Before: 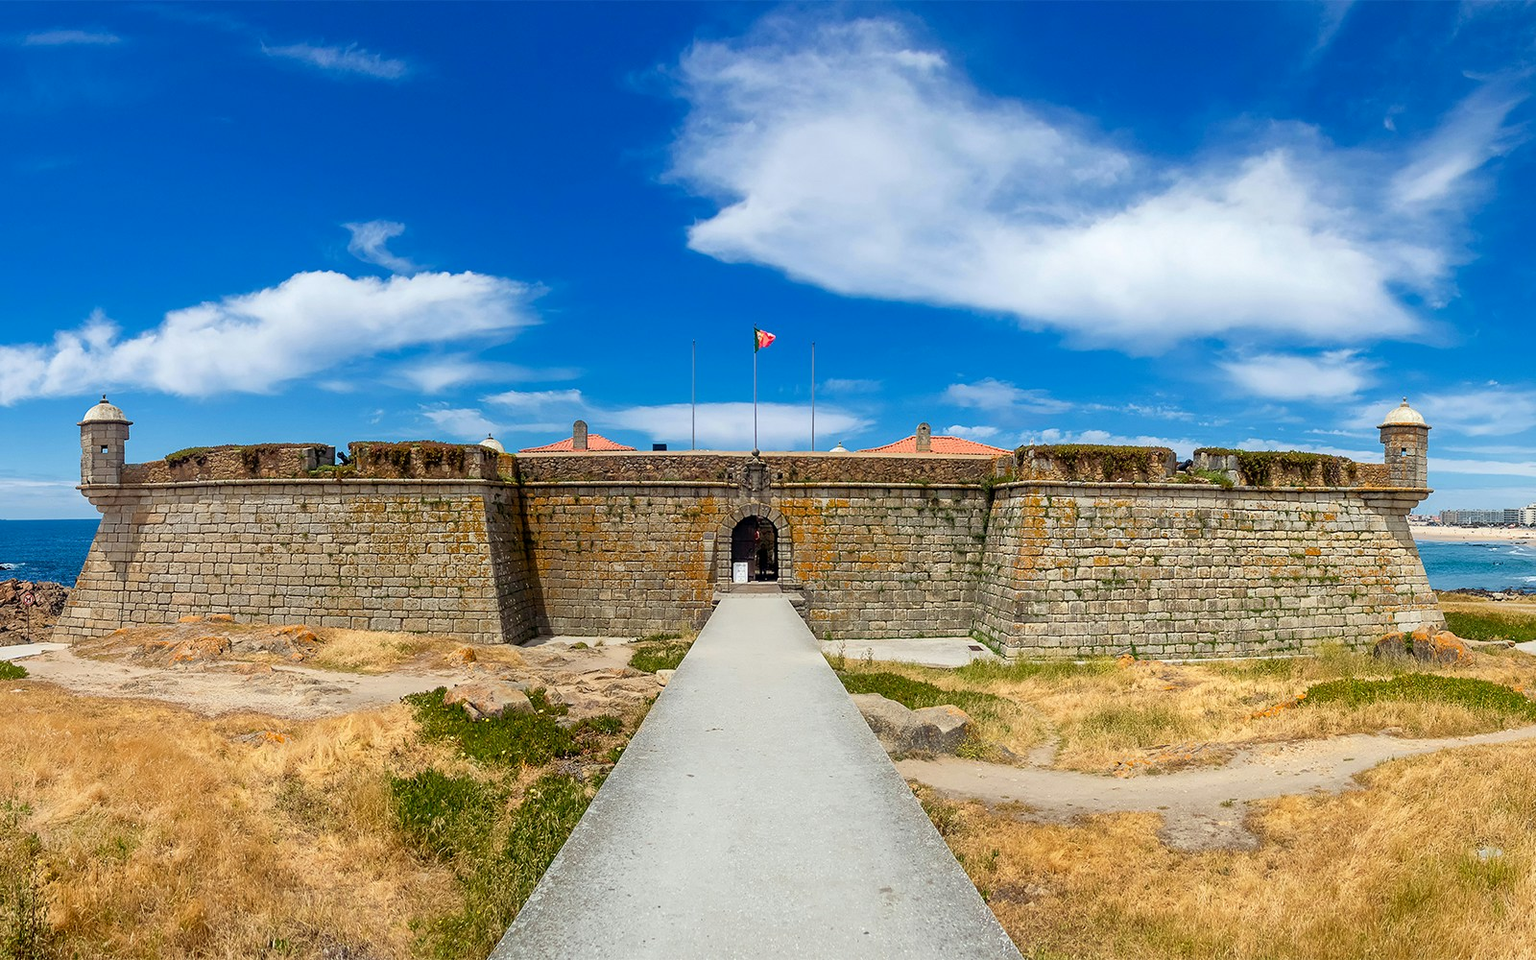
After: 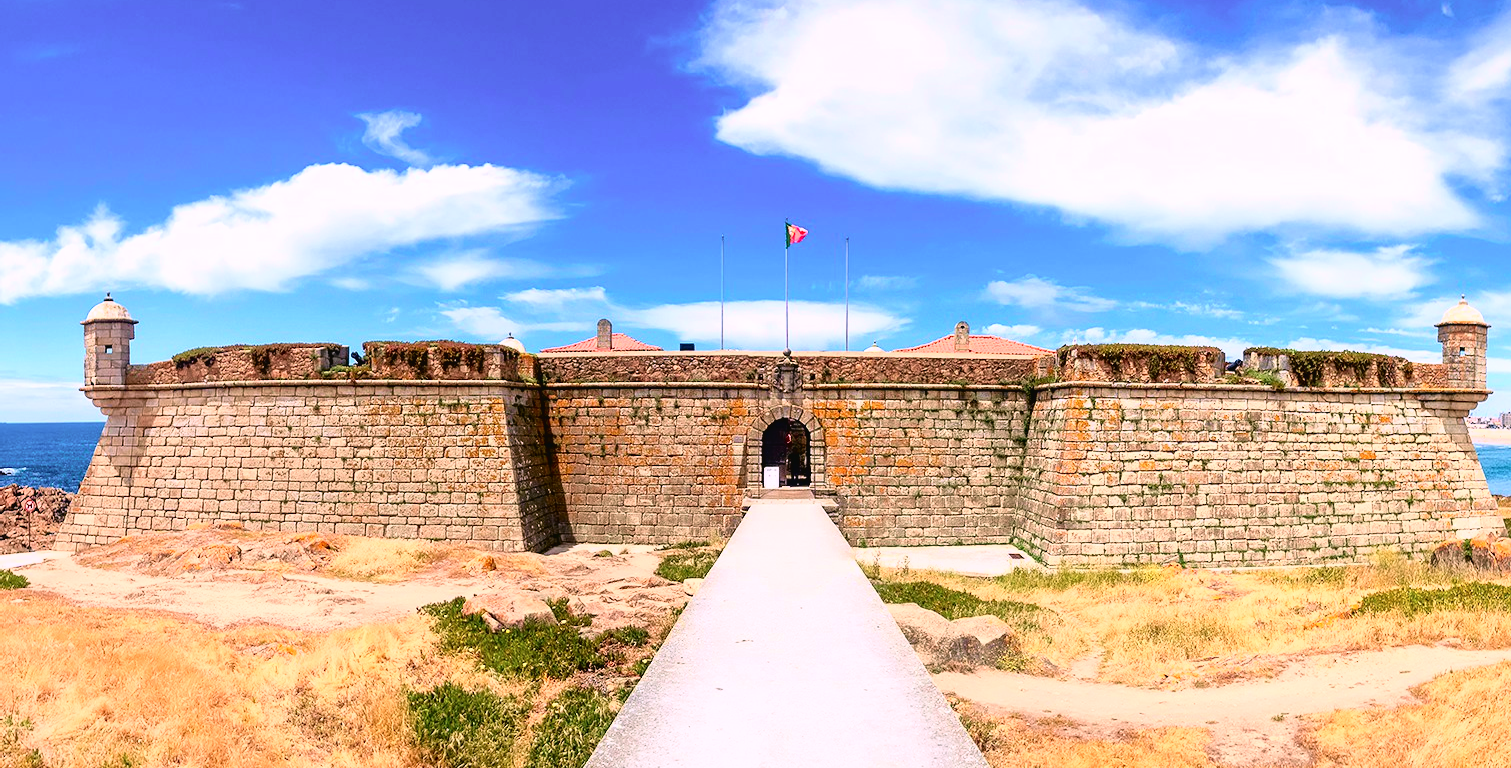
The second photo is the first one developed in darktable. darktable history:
shadows and highlights: shadows 12.85, white point adjustment 1.13, highlights -0.966, highlights color adjustment 73.25%, soften with gaussian
tone curve: curves: ch0 [(0, 0.024) (0.049, 0.038) (0.176, 0.162) (0.311, 0.337) (0.416, 0.471) (0.565, 0.658) (0.817, 0.911) (1, 1)]; ch1 [(0, 0) (0.351, 0.347) (0.446, 0.42) (0.481, 0.463) (0.504, 0.504) (0.522, 0.521) (0.546, 0.563) (0.622, 0.664) (0.728, 0.786) (1, 1)]; ch2 [(0, 0) (0.327, 0.324) (0.427, 0.413) (0.458, 0.444) (0.502, 0.504) (0.526, 0.539) (0.547, 0.581) (0.601, 0.61) (0.76, 0.765) (1, 1)], color space Lab, independent channels, preserve colors none
tone equalizer: -8 EV -0.407 EV, -7 EV -0.404 EV, -6 EV -0.37 EV, -5 EV -0.253 EV, -3 EV 0.247 EV, -2 EV 0.354 EV, -1 EV 0.38 EV, +0 EV 0.445 EV
crop and rotate: angle 0.026°, top 11.918%, right 5.463%, bottom 11.222%
color calibration: output R [1.063, -0.012, -0.003, 0], output B [-0.079, 0.047, 1, 0], illuminant as shot in camera, x 0.358, y 0.373, temperature 4628.91 K
